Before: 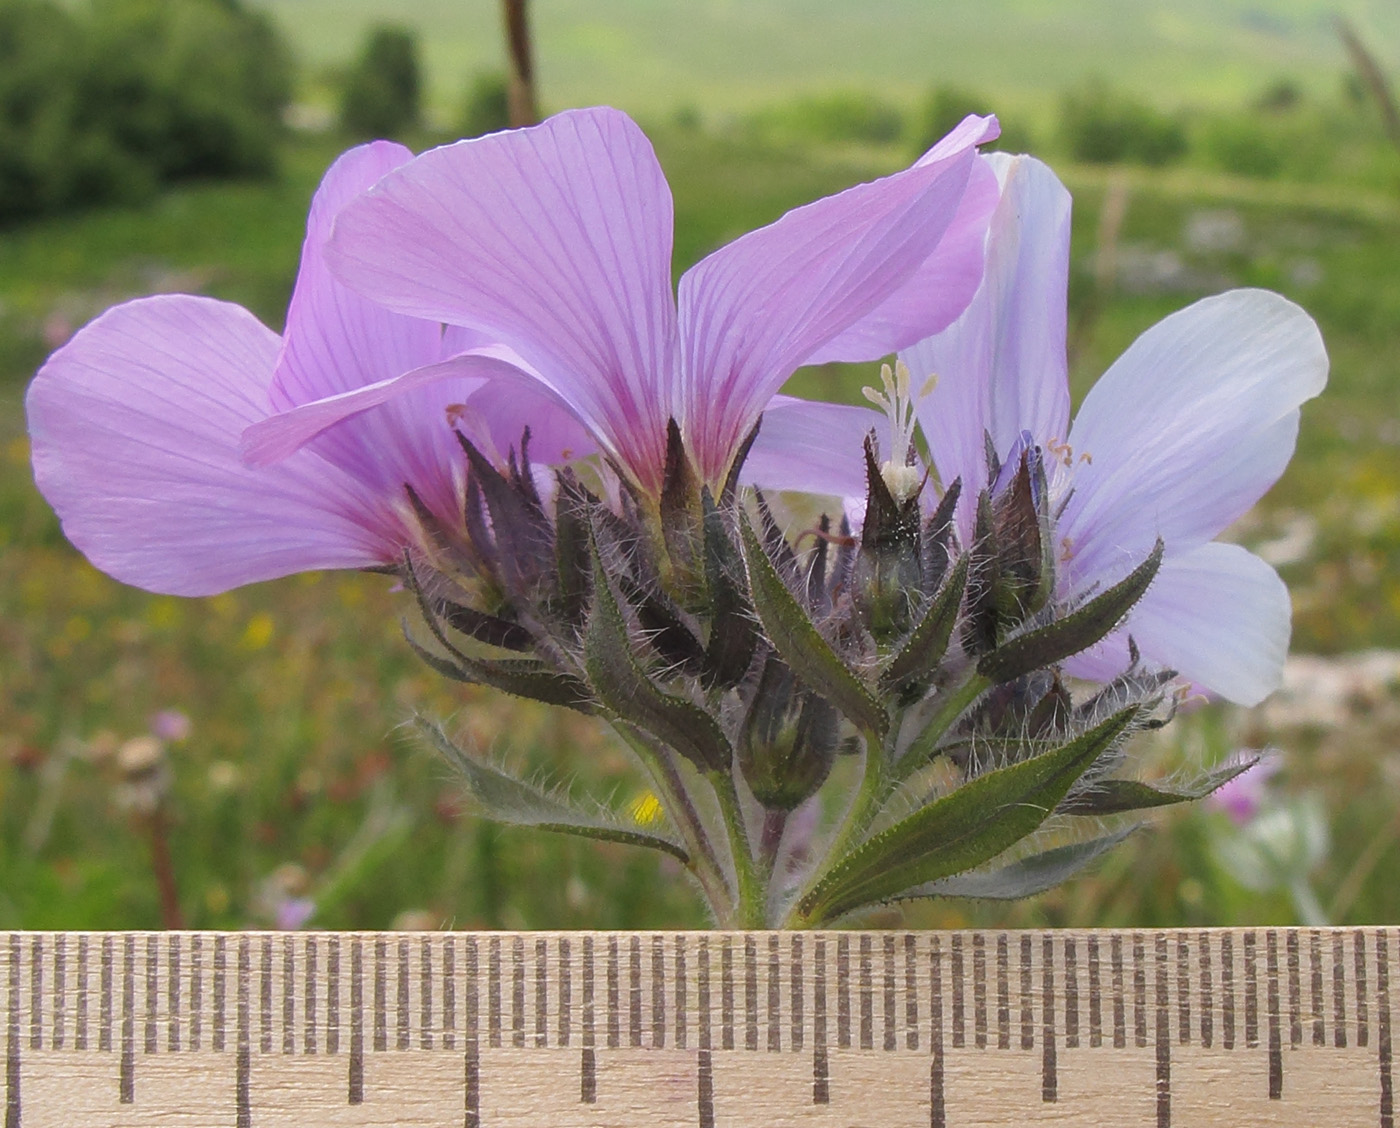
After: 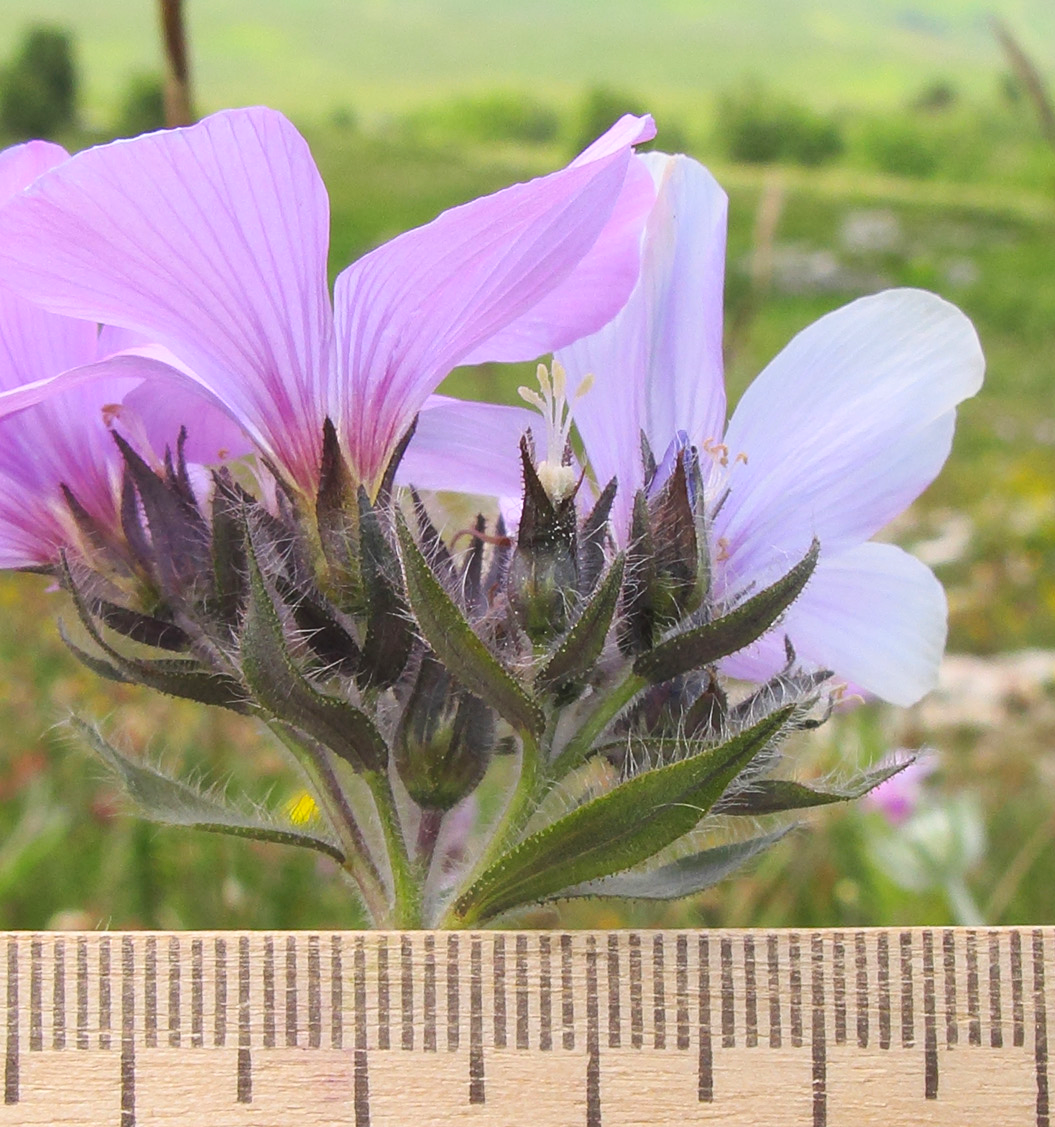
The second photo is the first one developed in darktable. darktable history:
crop and rotate: left 24.607%
contrast brightness saturation: contrast 0.196, brightness 0.157, saturation 0.22
exposure: compensate highlight preservation false
